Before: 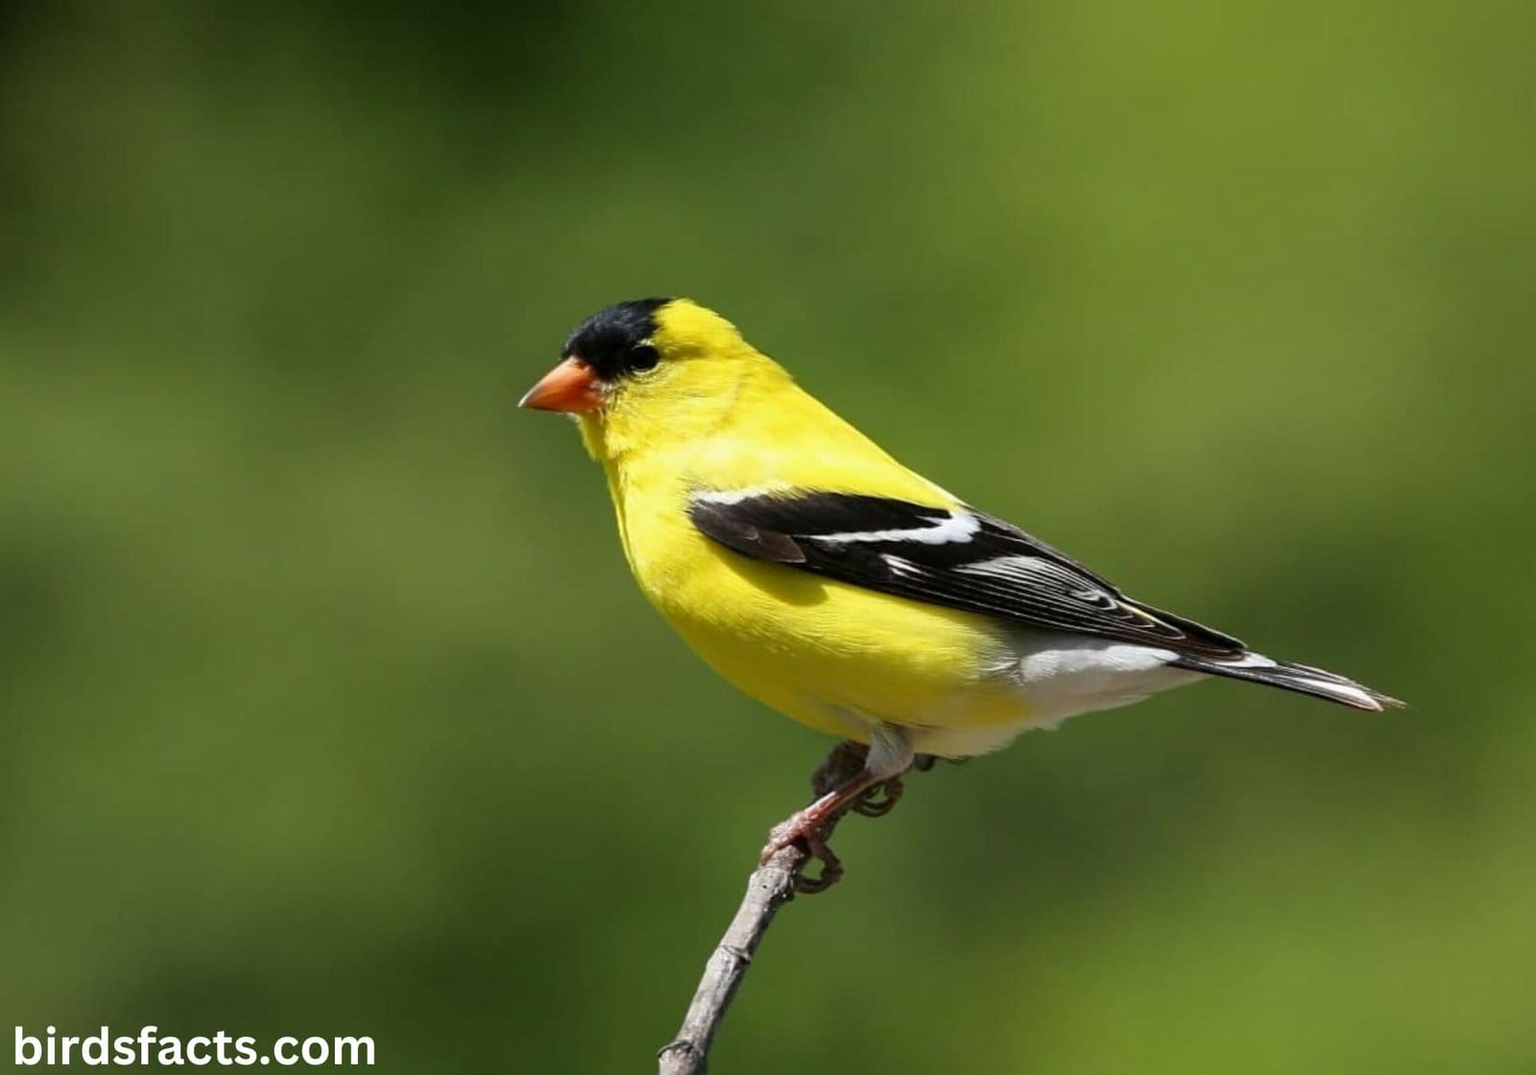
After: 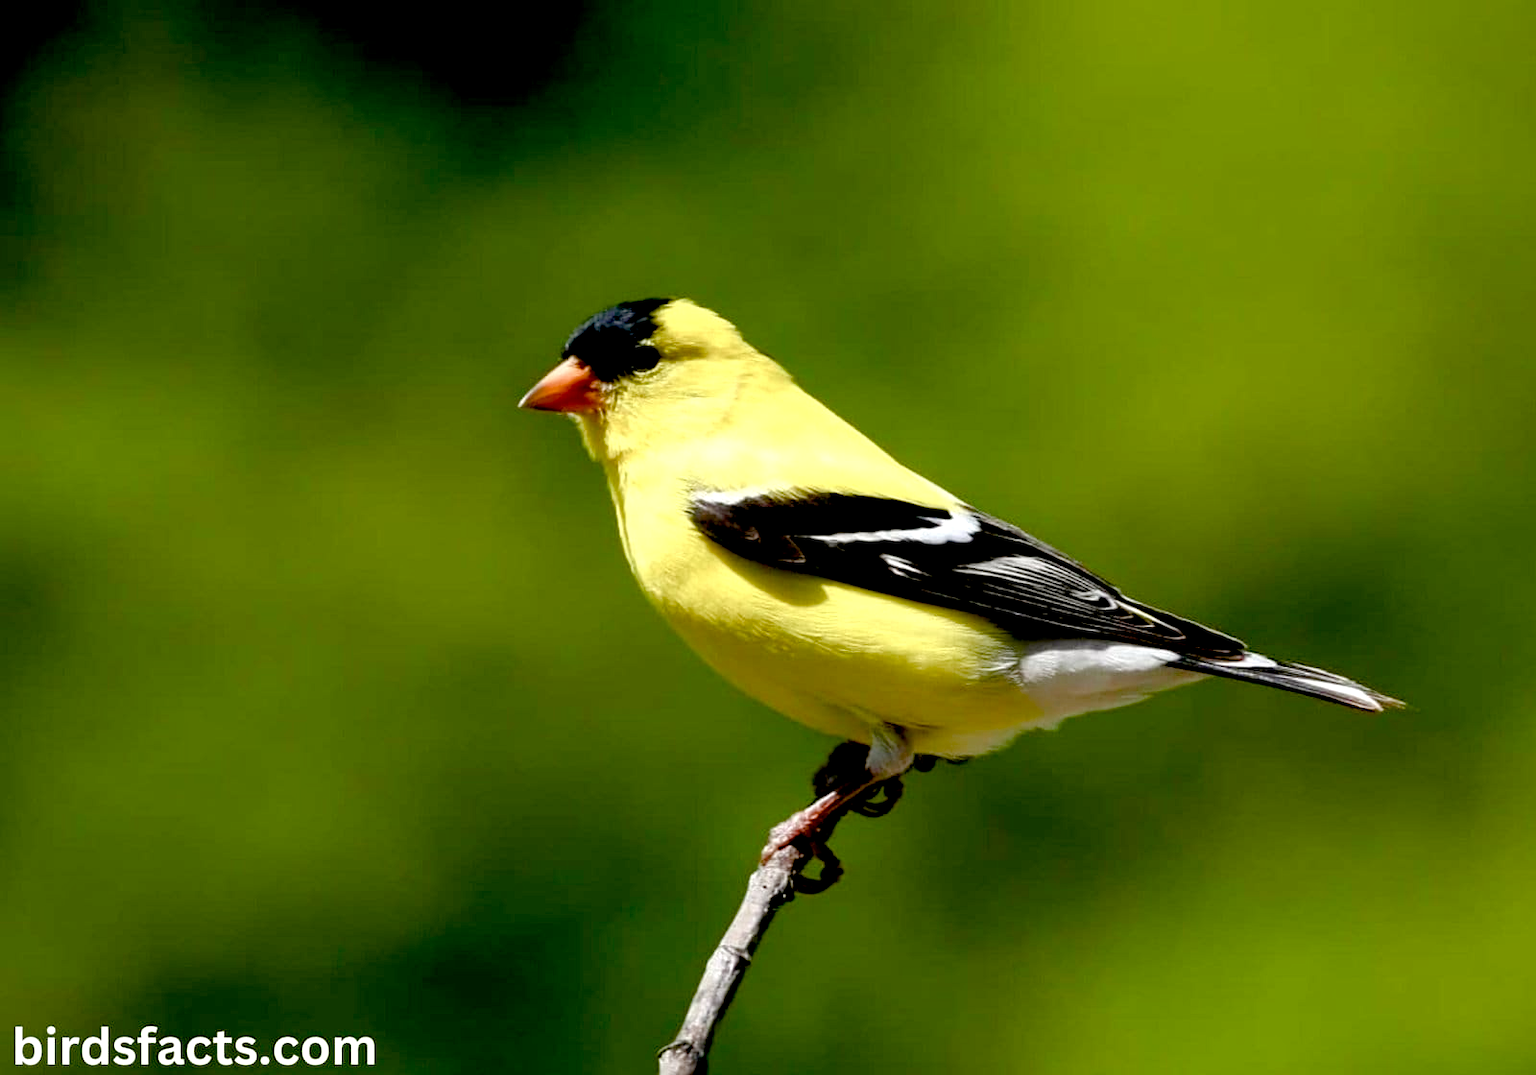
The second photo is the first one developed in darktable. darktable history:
exposure: black level correction 0.032, exposure 0.333 EV, compensate highlight preservation false
color balance rgb: perceptual saturation grading › global saturation 0.408%, perceptual saturation grading › highlights -33.068%, perceptual saturation grading › mid-tones 14.96%, perceptual saturation grading › shadows 48.403%, global vibrance 20%
